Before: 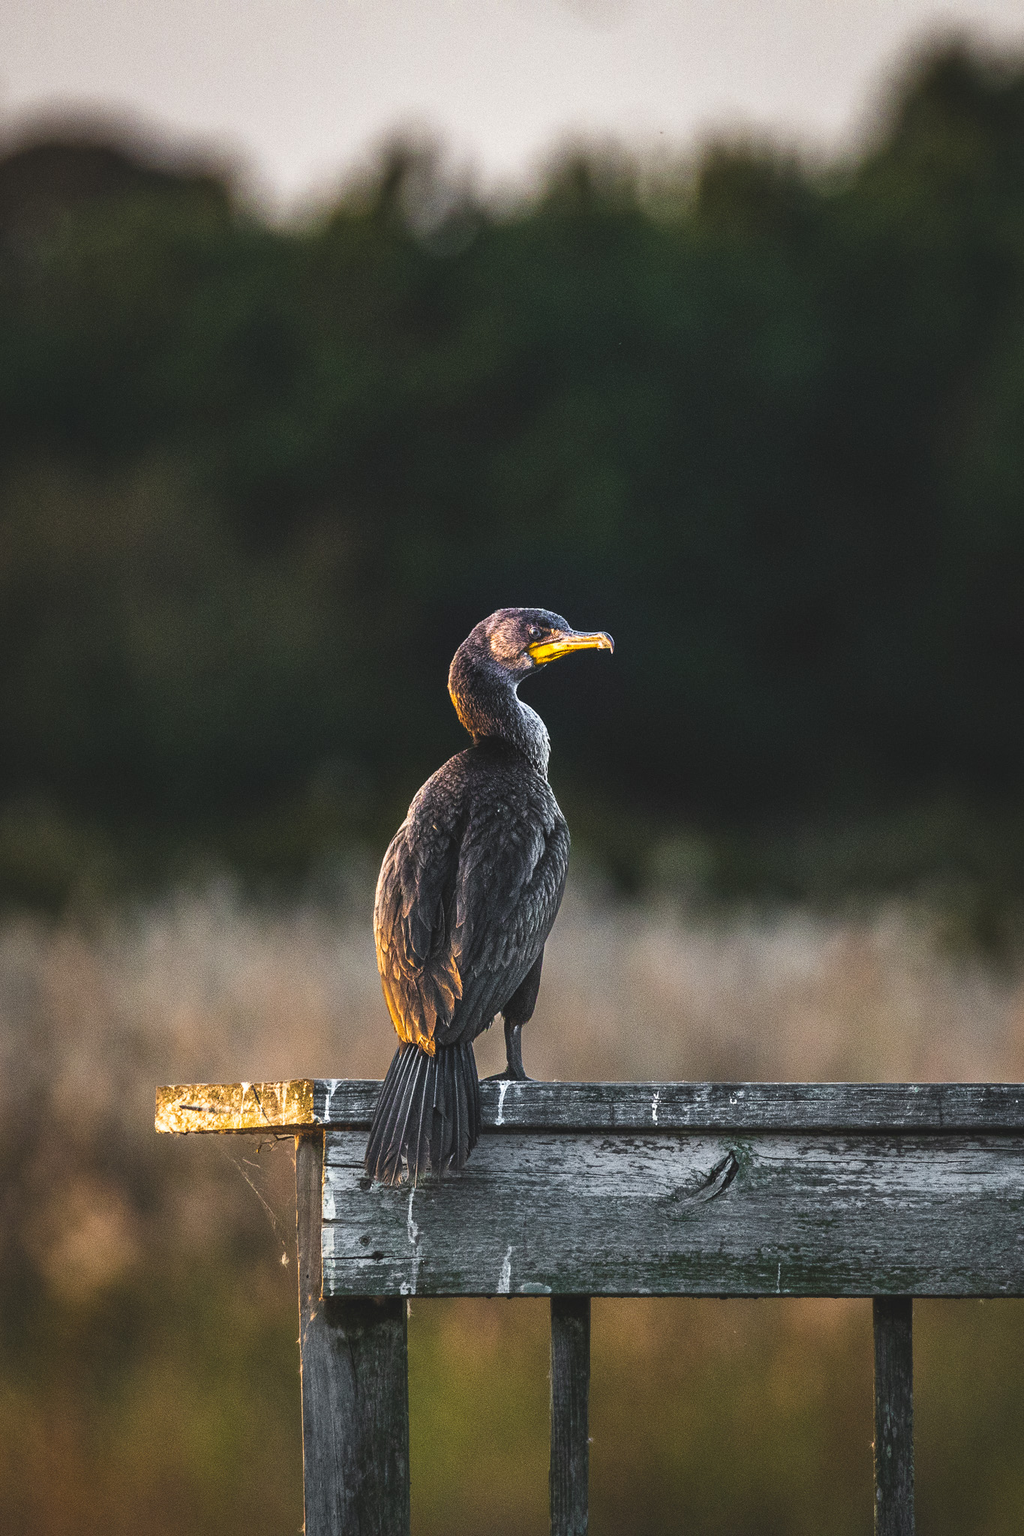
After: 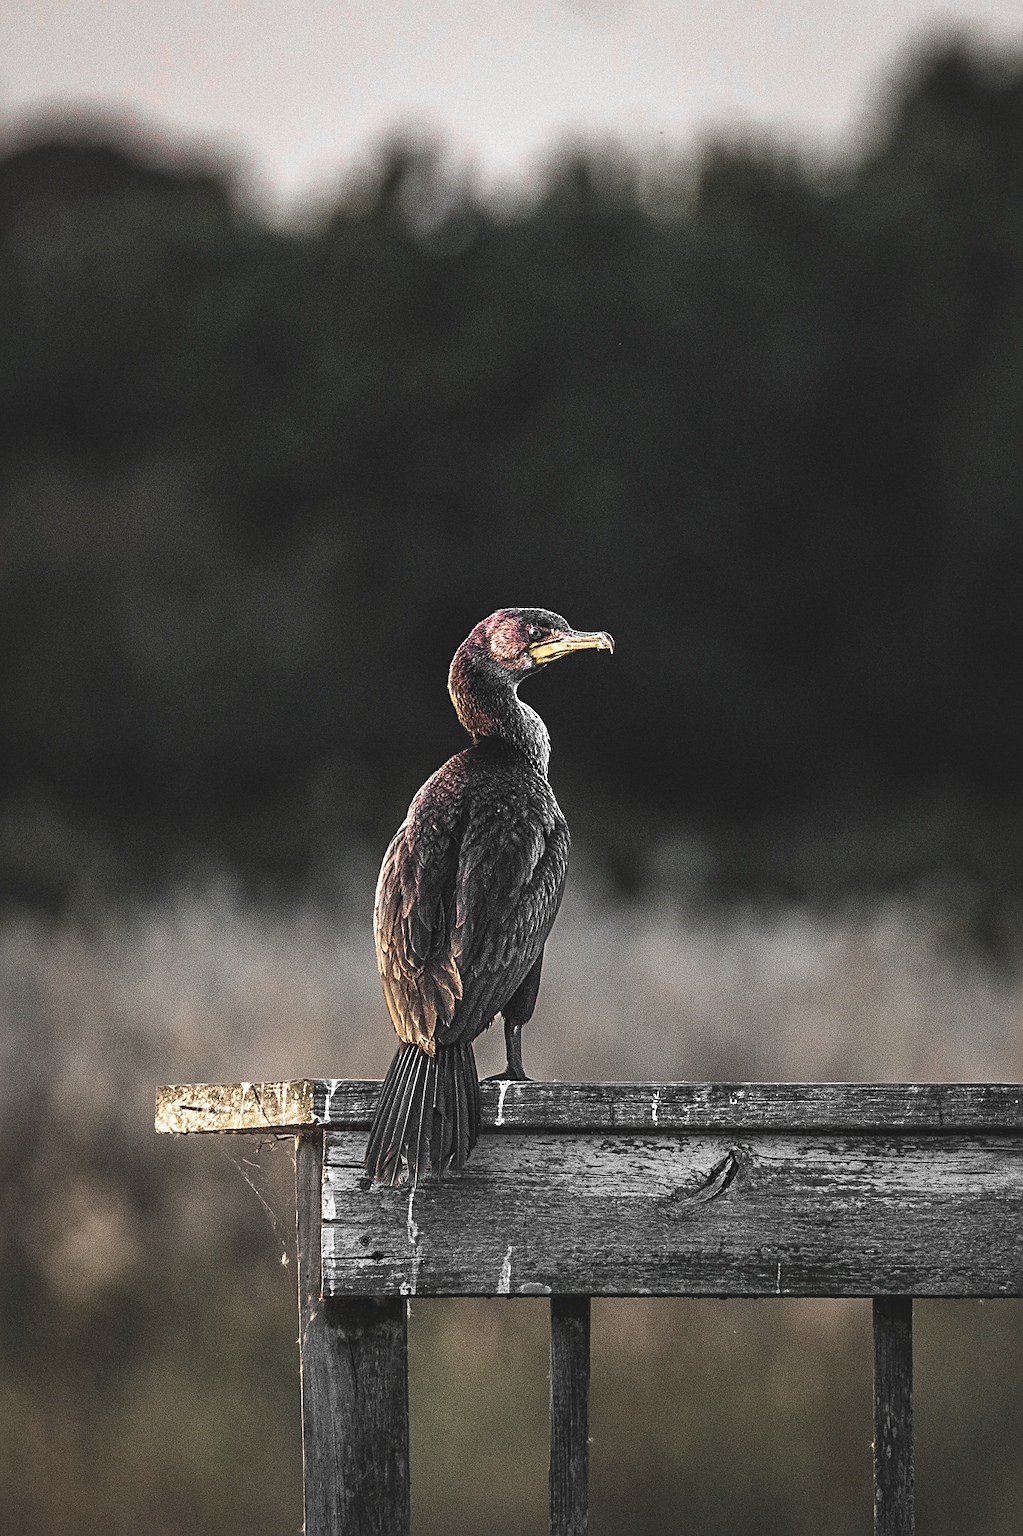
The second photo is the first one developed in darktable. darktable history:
sharpen: radius 2.767
color zones: curves: ch1 [(0, 0.831) (0.08, 0.771) (0.157, 0.268) (0.241, 0.207) (0.562, -0.005) (0.714, -0.013) (0.876, 0.01) (1, 0.831)]
